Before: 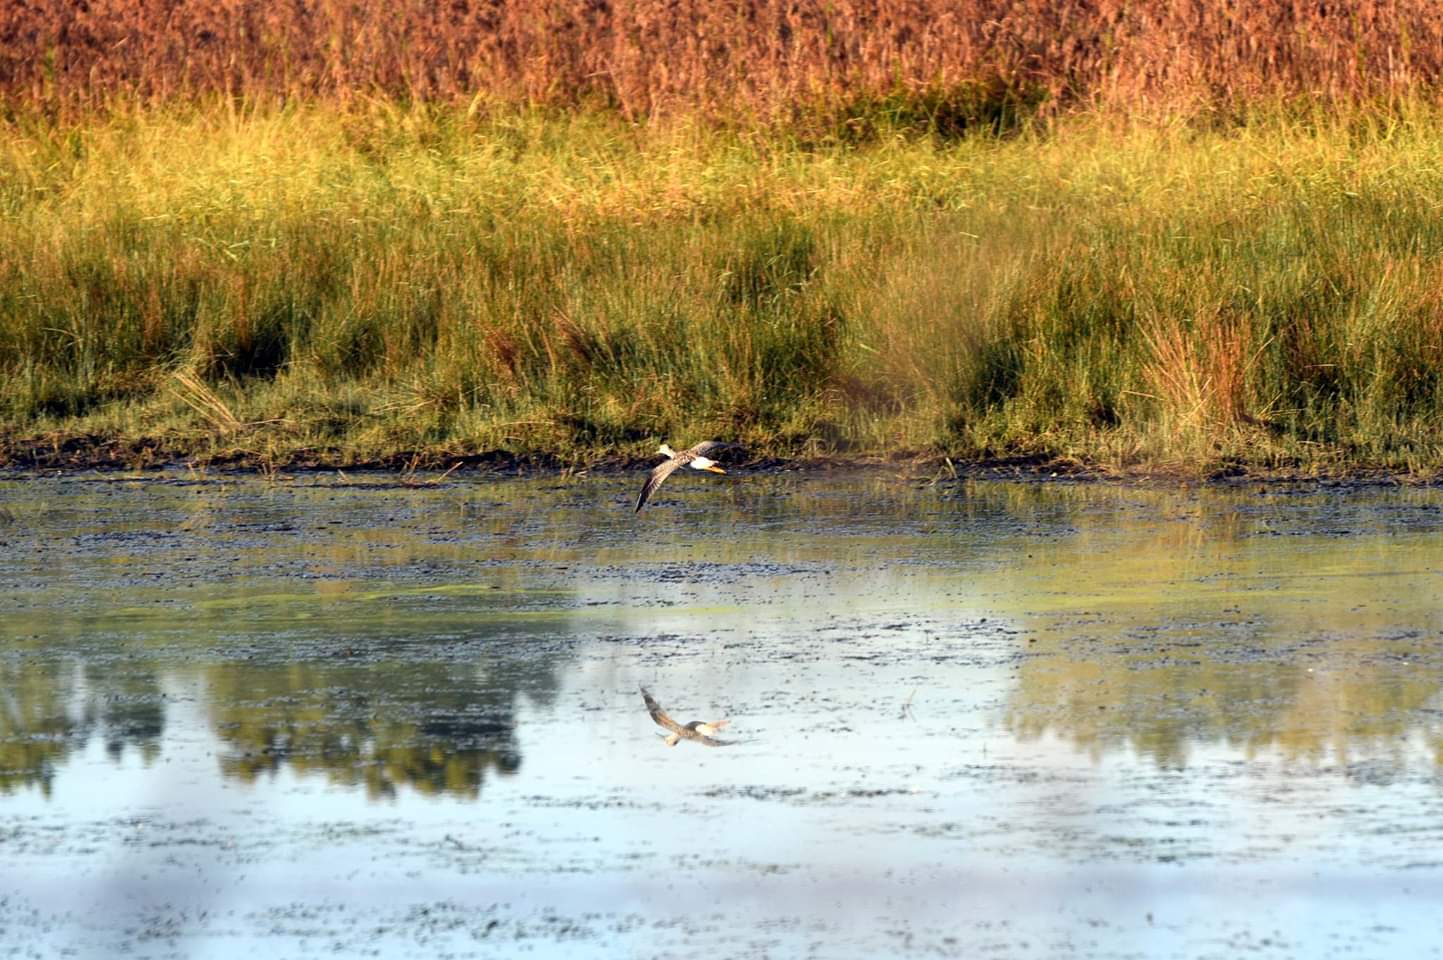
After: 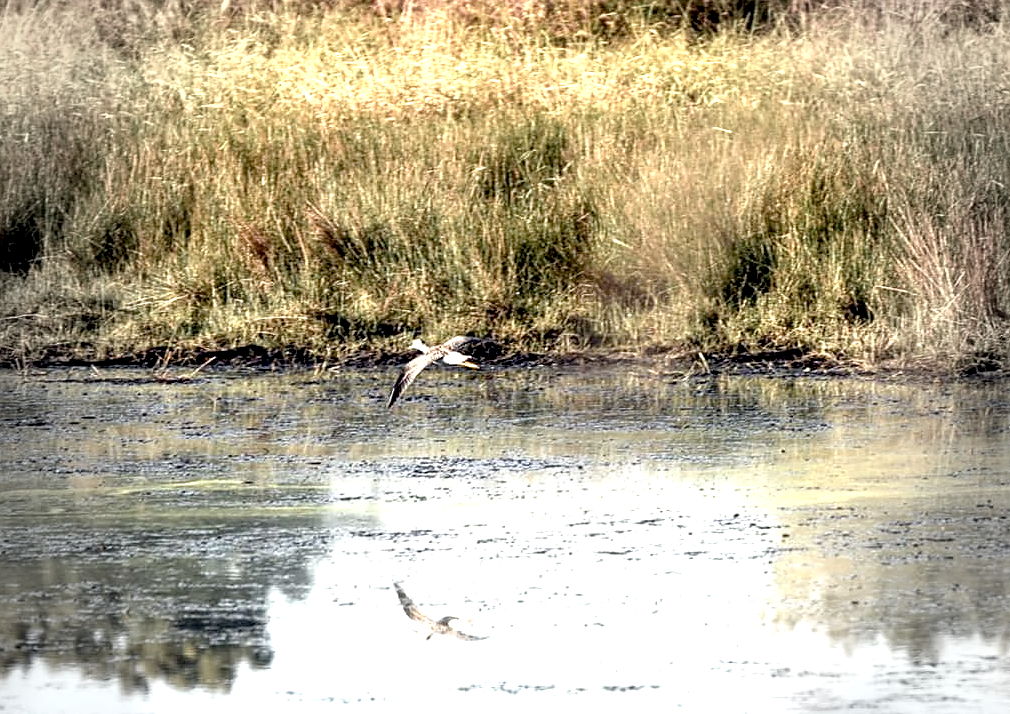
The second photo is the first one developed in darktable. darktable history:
color correction: highlights b* -0.003, saturation 0.506
local contrast: on, module defaults
exposure: black level correction 0.011, exposure 1.075 EV, compensate exposure bias true, compensate highlight preservation false
crop and rotate: left 17.128%, top 10.976%, right 12.868%, bottom 14.617%
sharpen: radius 1.823, amount 0.402, threshold 1.686
vignetting: fall-off start 68.83%, fall-off radius 28.97%, center (0, 0.009), width/height ratio 0.985, shape 0.859
